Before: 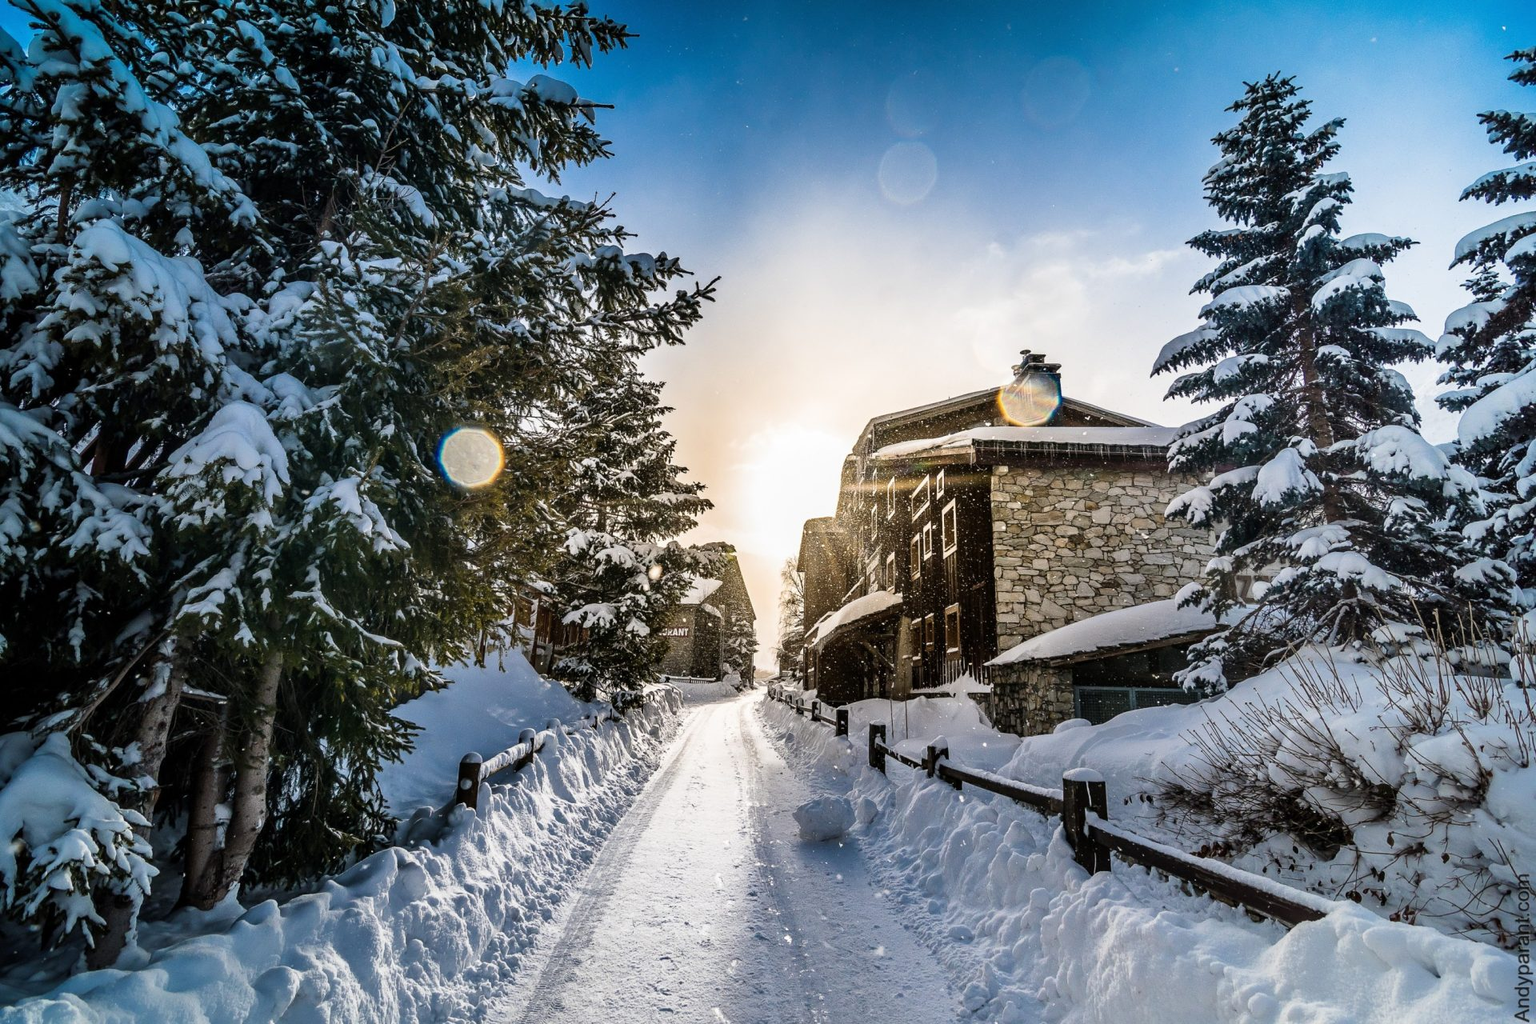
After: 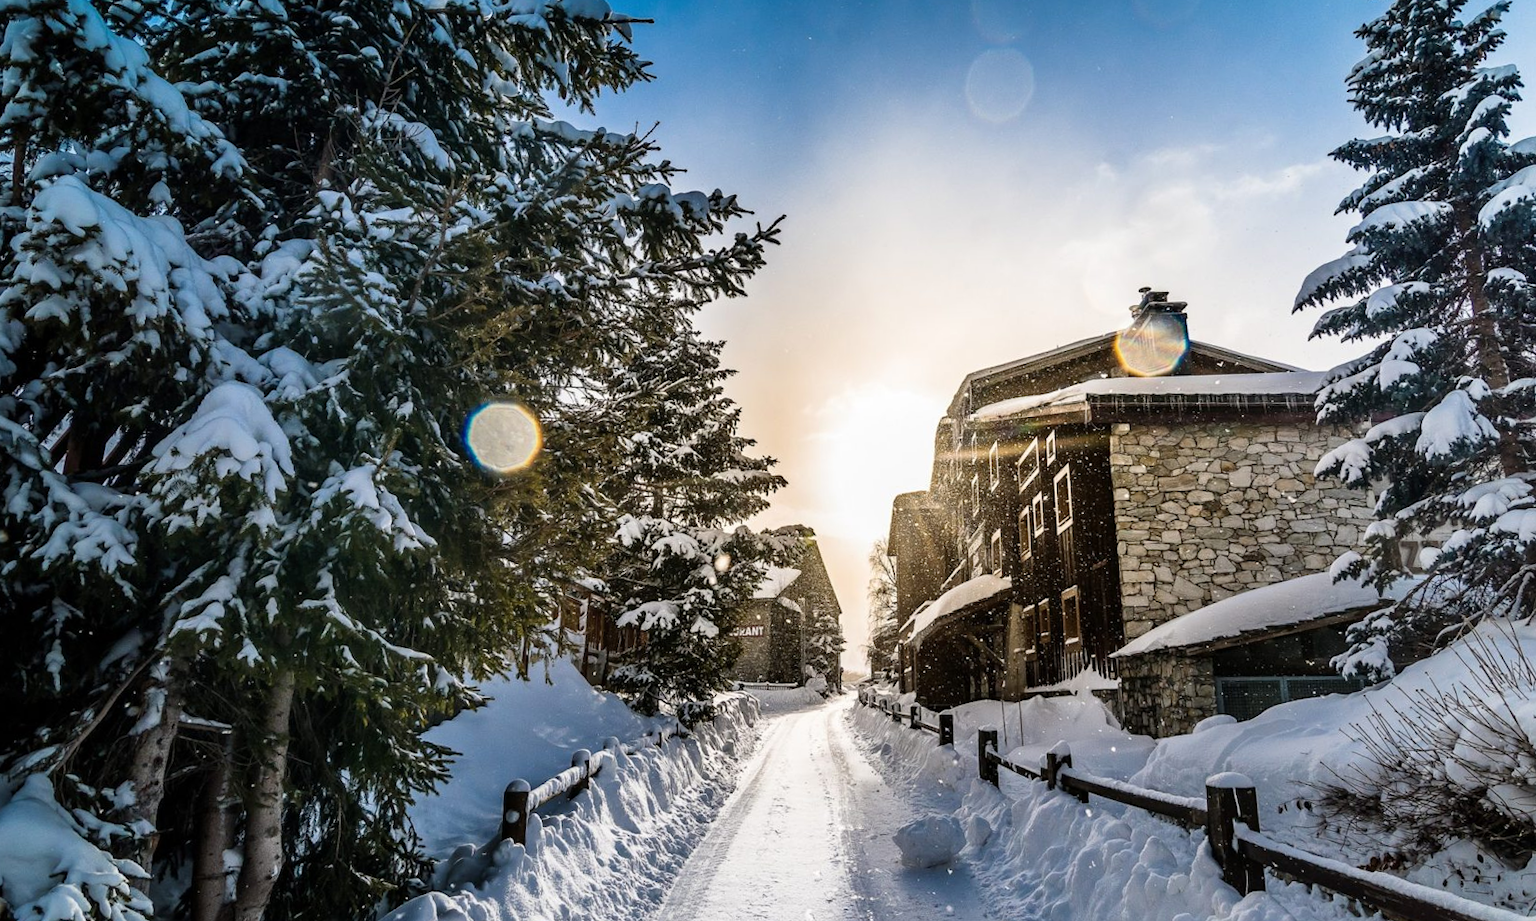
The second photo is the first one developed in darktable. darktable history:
crop: top 7.49%, right 9.717%, bottom 11.943%
rotate and perspective: rotation -2.12°, lens shift (vertical) 0.009, lens shift (horizontal) -0.008, automatic cropping original format, crop left 0.036, crop right 0.964, crop top 0.05, crop bottom 0.959
